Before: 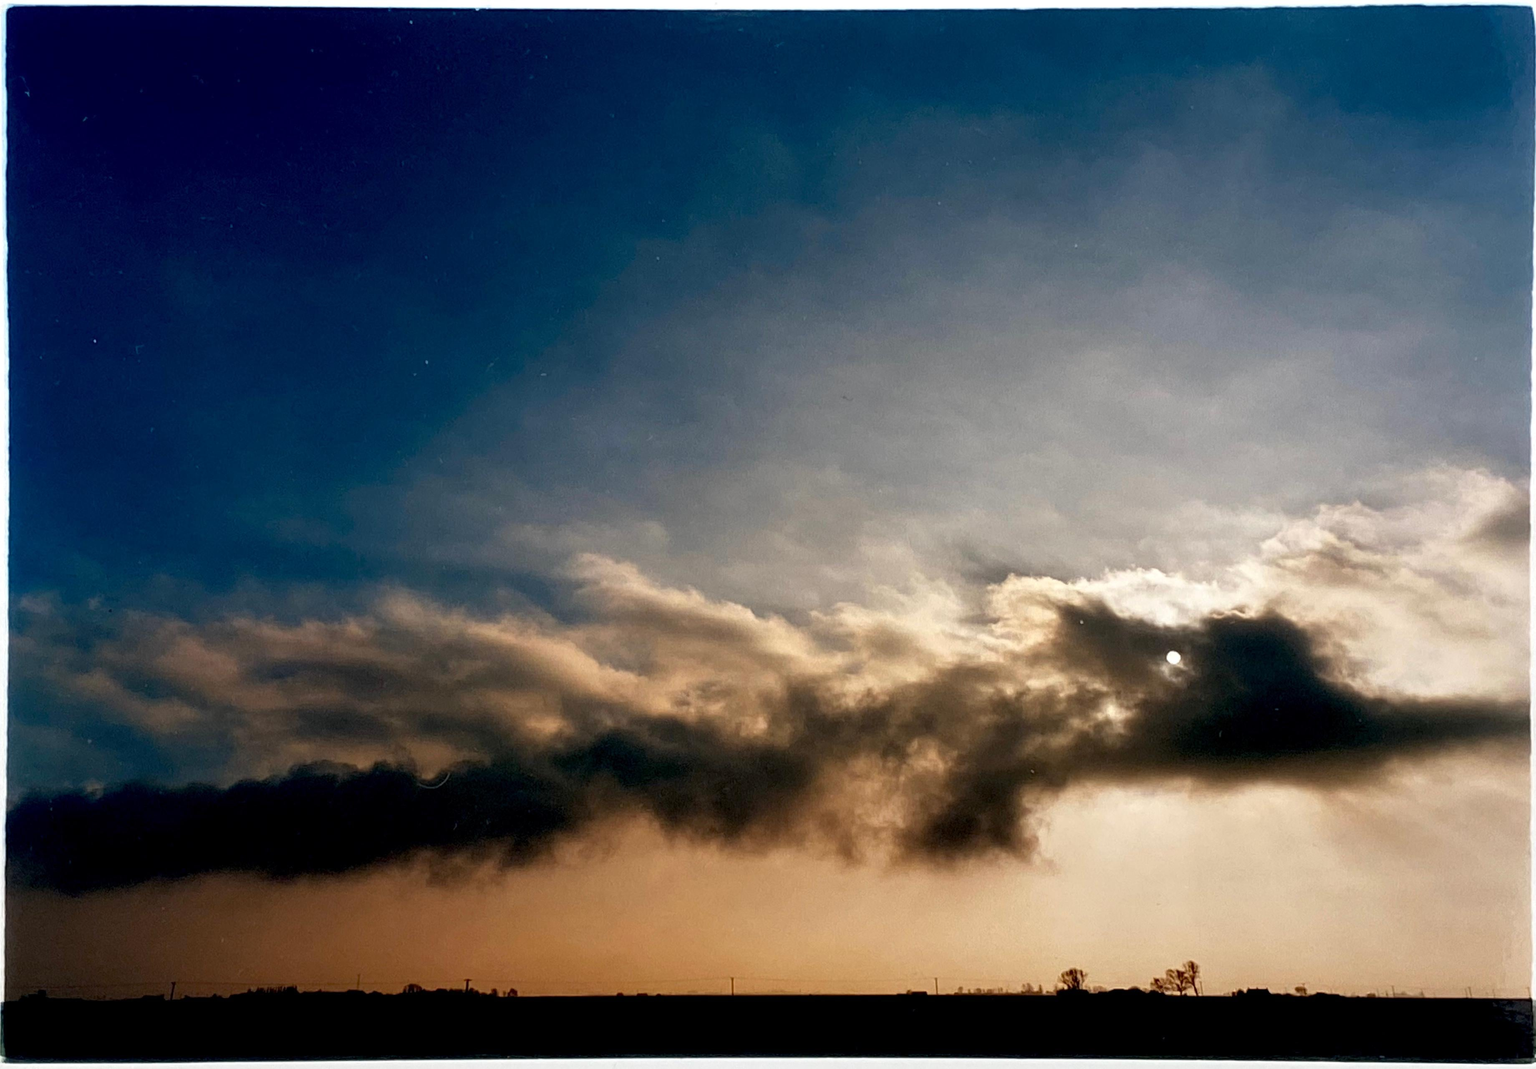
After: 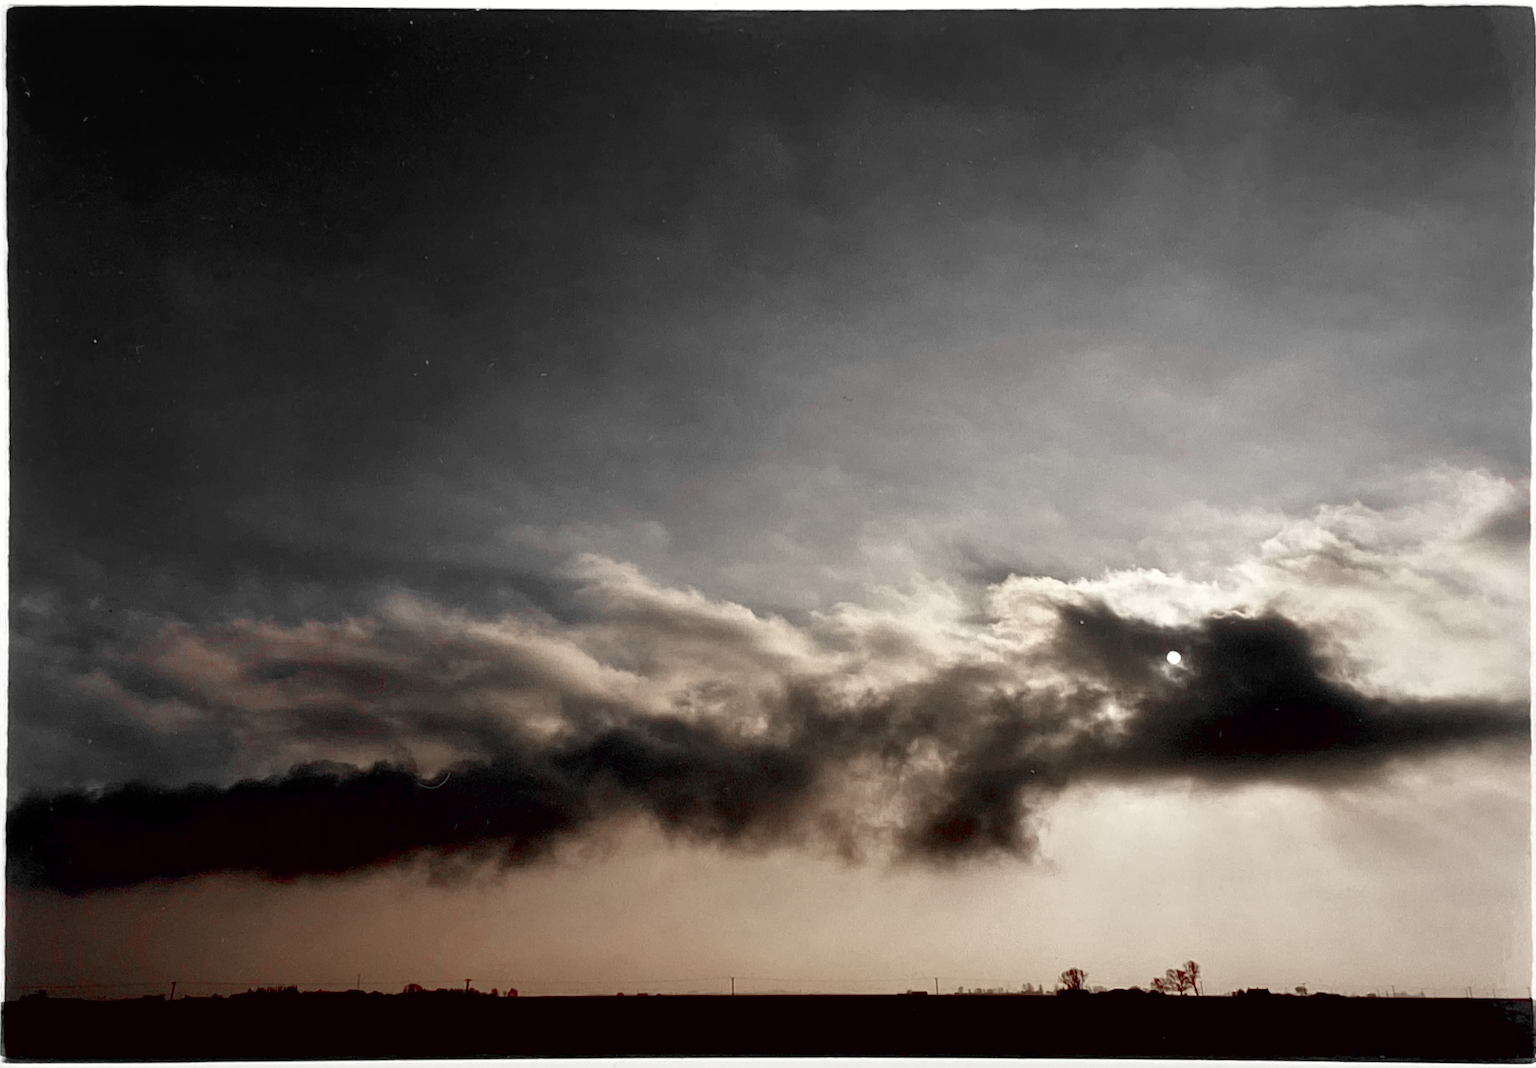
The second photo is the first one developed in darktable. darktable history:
color zones: curves: ch1 [(0, 0.831) (0.08, 0.771) (0.157, 0.268) (0.241, 0.207) (0.562, -0.005) (0.714, -0.013) (0.876, 0.01) (1, 0.831)]
color correction: highlights a* -0.95, highlights b* 4.5, shadows a* 3.55
